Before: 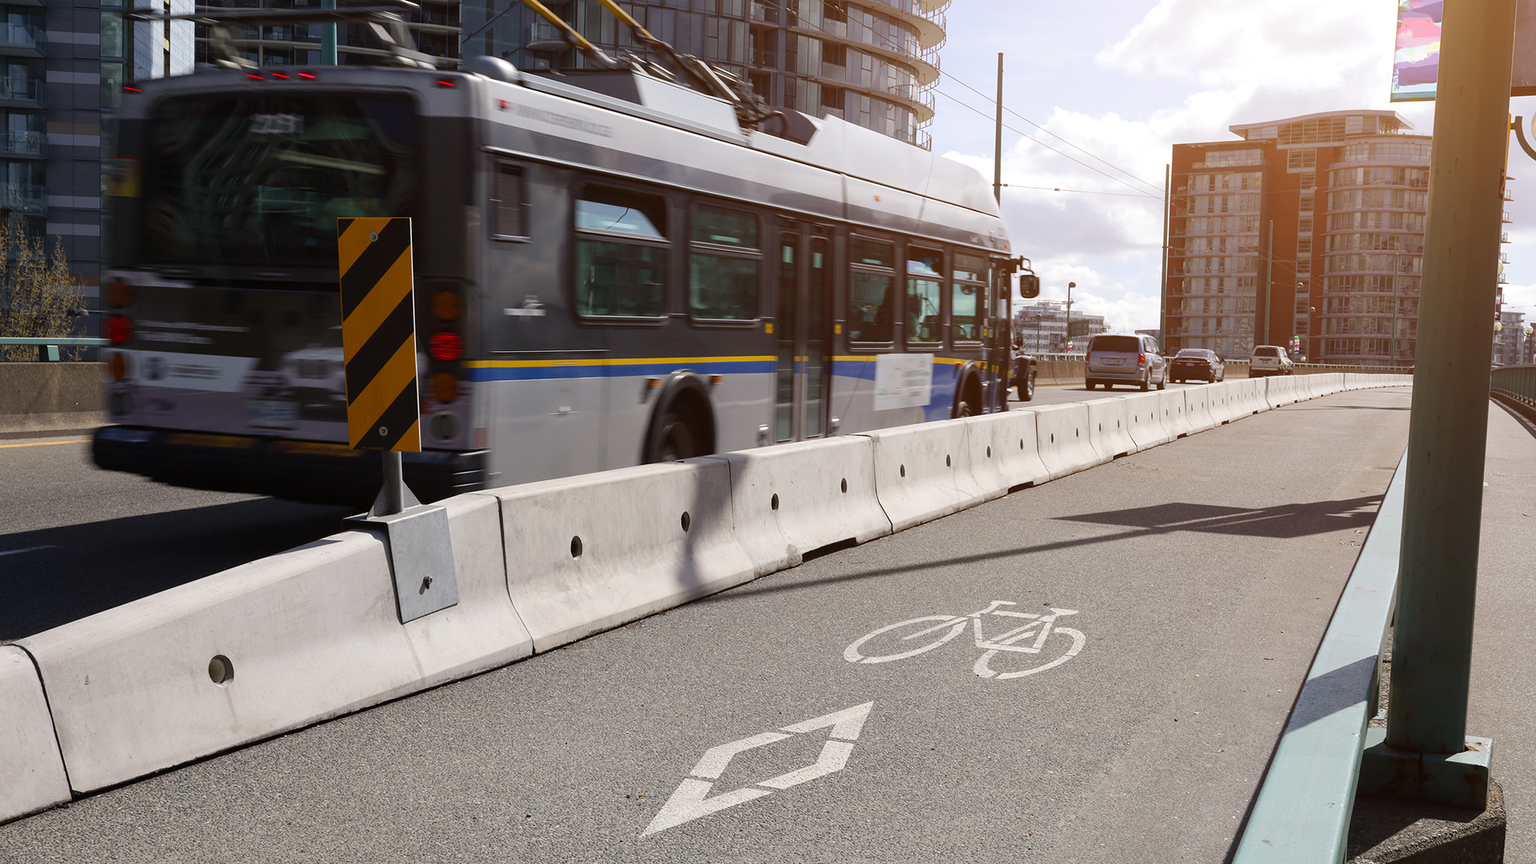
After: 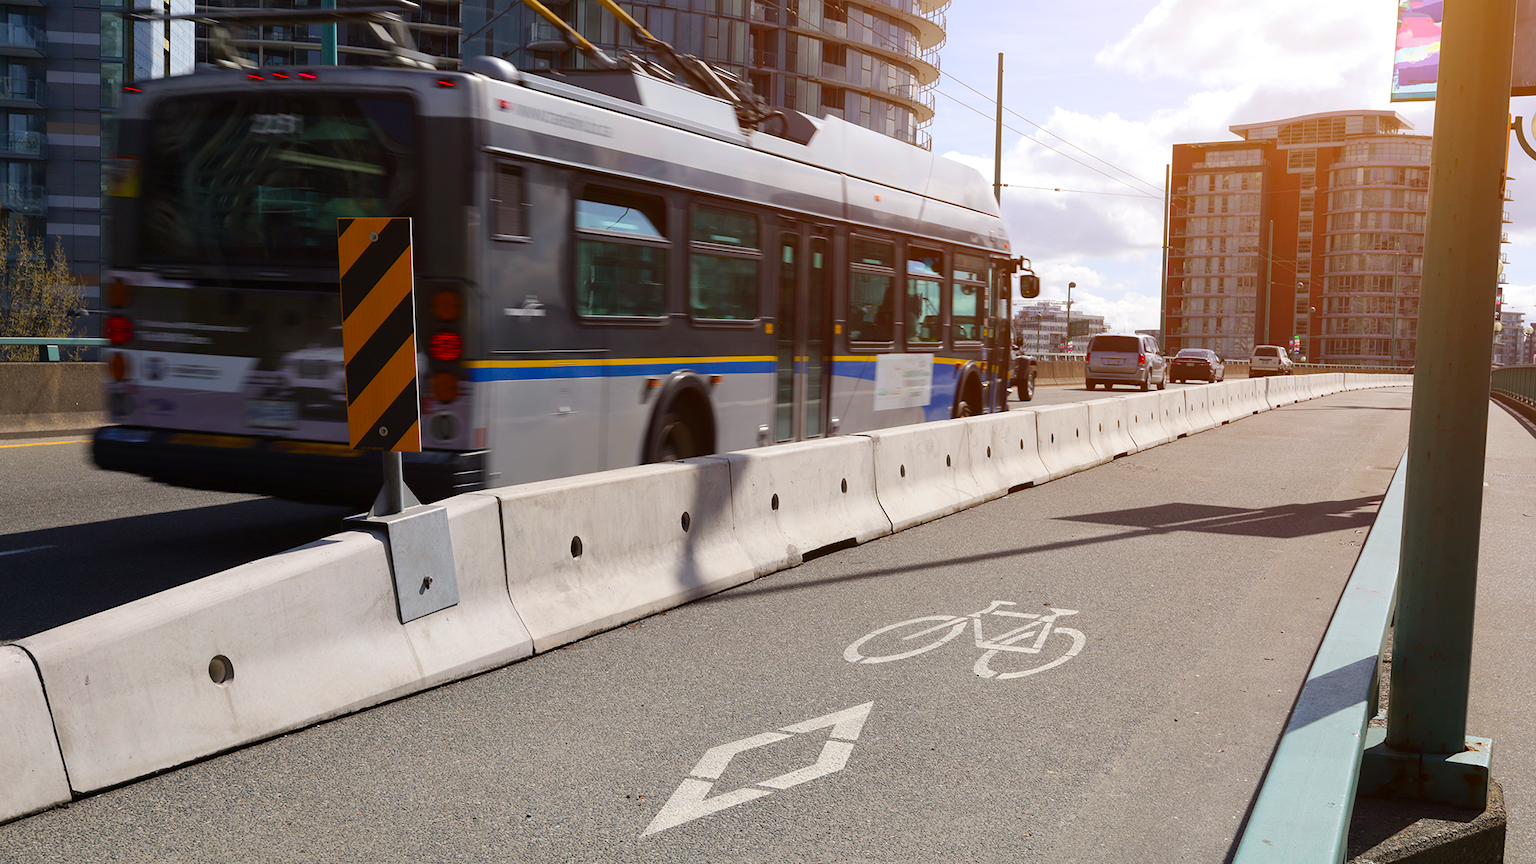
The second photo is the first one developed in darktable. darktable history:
exposure: compensate highlight preservation false
color correction: highlights b* -0.034, saturation 1.36
